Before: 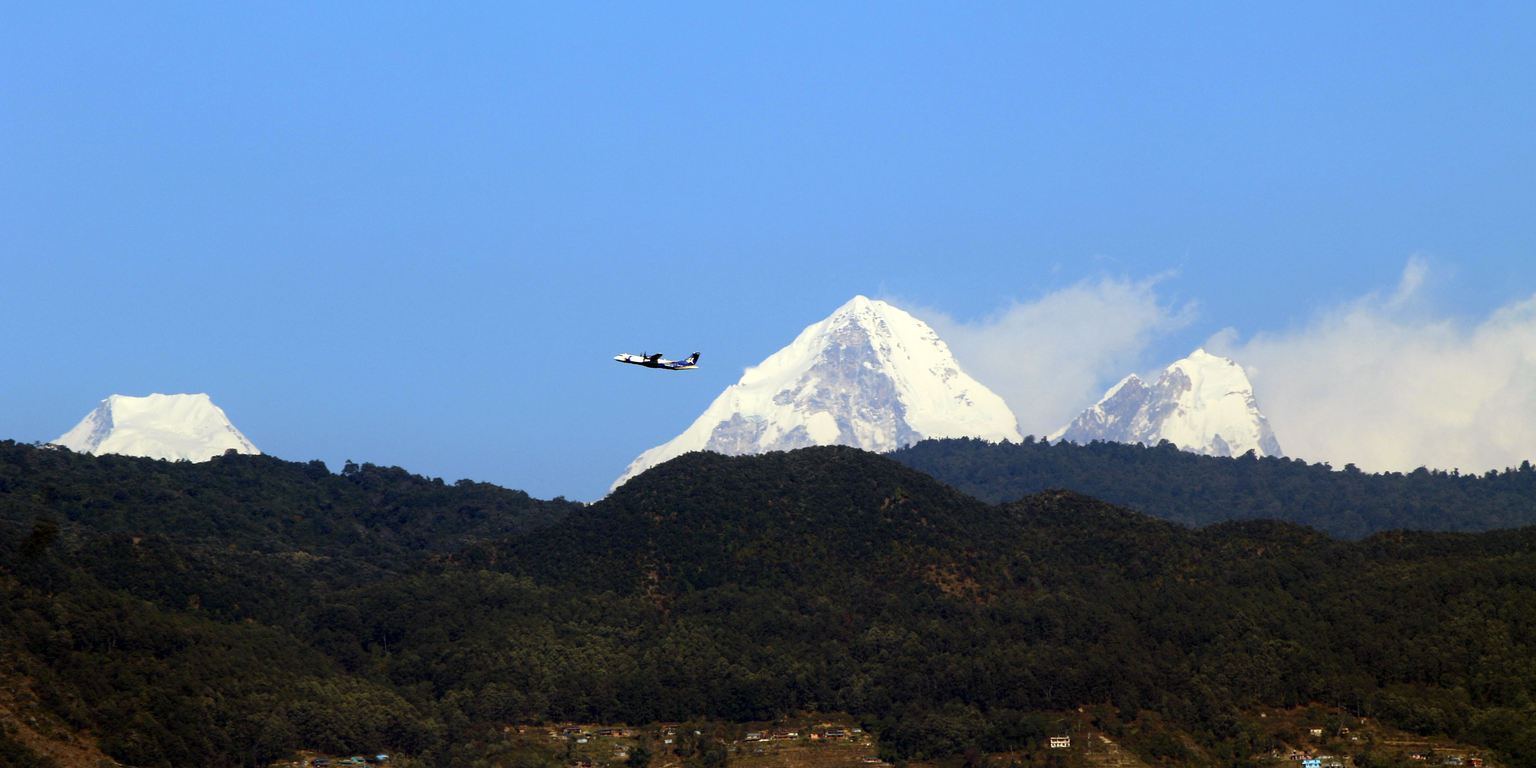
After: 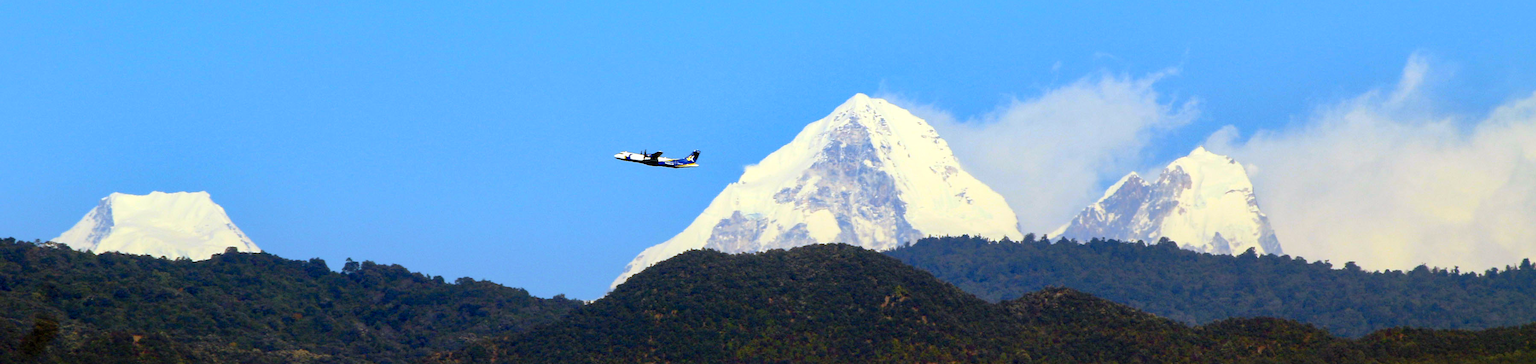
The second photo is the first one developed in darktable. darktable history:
contrast brightness saturation: contrast 0.235, brightness 0.107, saturation 0.288
shadows and highlights: on, module defaults
crop and rotate: top 26.343%, bottom 26.153%
